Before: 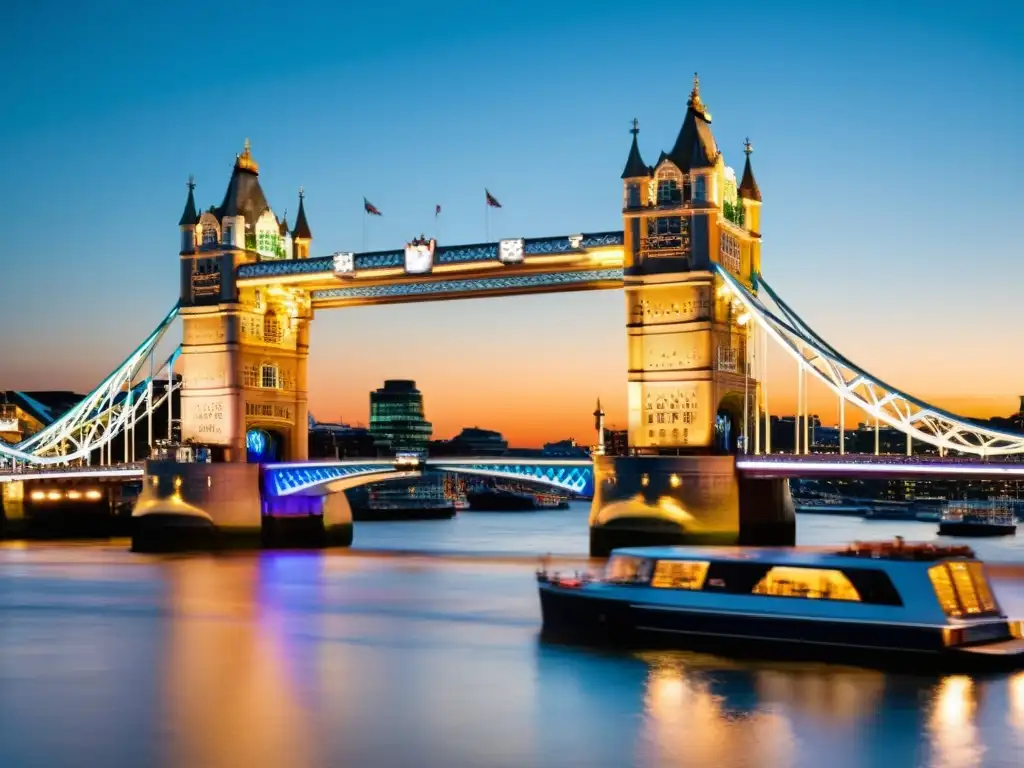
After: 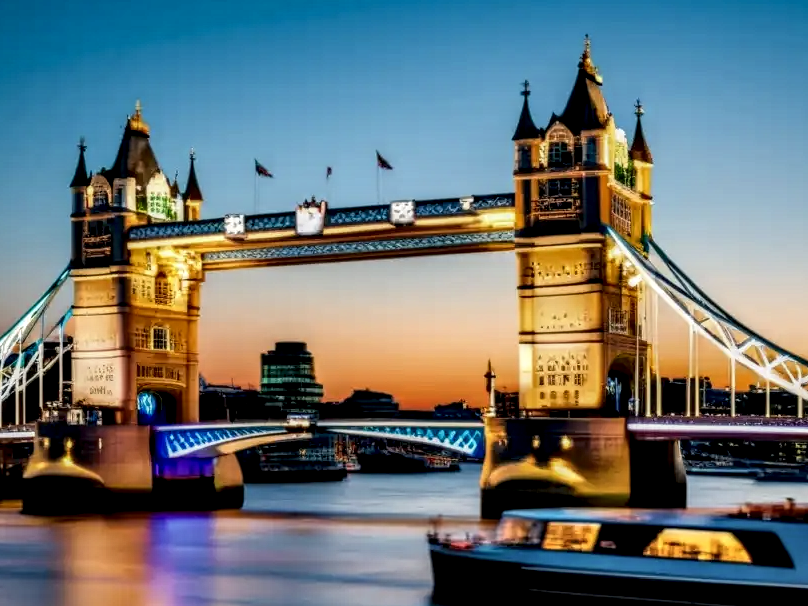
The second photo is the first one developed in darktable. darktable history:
local contrast: highlights 17%, detail 185%
crop and rotate: left 10.679%, top 5.015%, right 10.346%, bottom 16.003%
exposure: exposure -0.408 EV, compensate highlight preservation false
